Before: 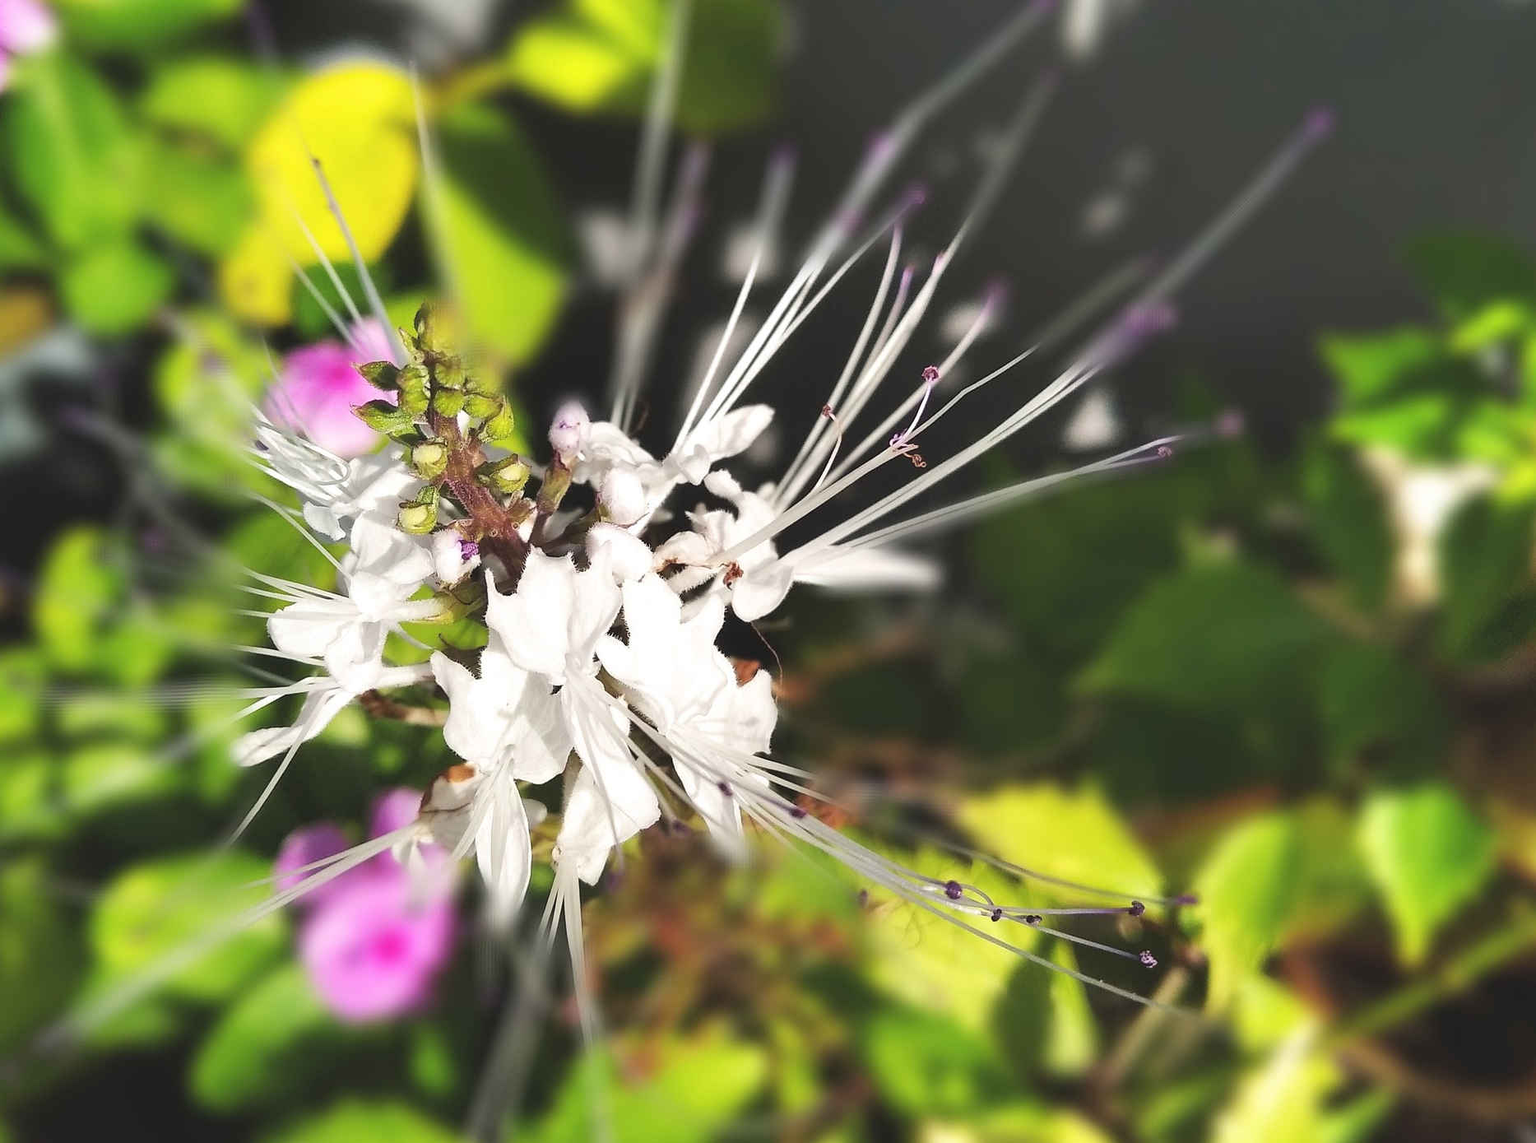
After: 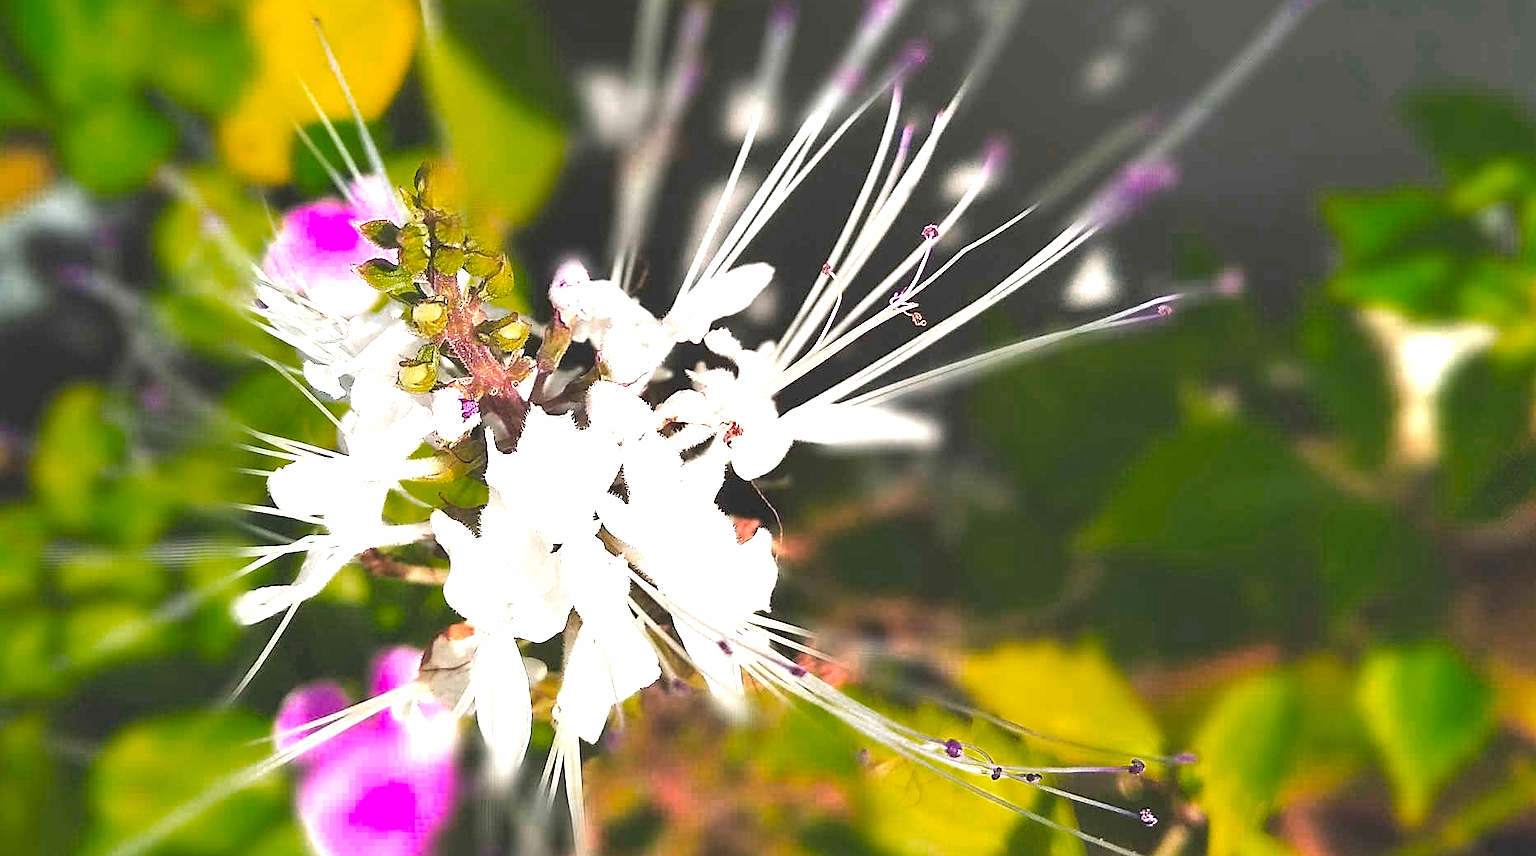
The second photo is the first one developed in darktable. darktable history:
color zones: curves: ch0 [(0, 0.553) (0.123, 0.58) (0.23, 0.419) (0.468, 0.155) (0.605, 0.132) (0.723, 0.063) (0.833, 0.172) (0.921, 0.468)]; ch1 [(0.025, 0.645) (0.229, 0.584) (0.326, 0.551) (0.537, 0.446) (0.599, 0.911) (0.708, 1) (0.805, 0.944)]; ch2 [(0.086, 0.468) (0.254, 0.464) (0.638, 0.564) (0.702, 0.592) (0.768, 0.564)]
sharpen: on, module defaults
exposure: black level correction 0, exposure 1 EV, compensate exposure bias true, compensate highlight preservation false
crop and rotate: top 12.5%, bottom 12.5%
